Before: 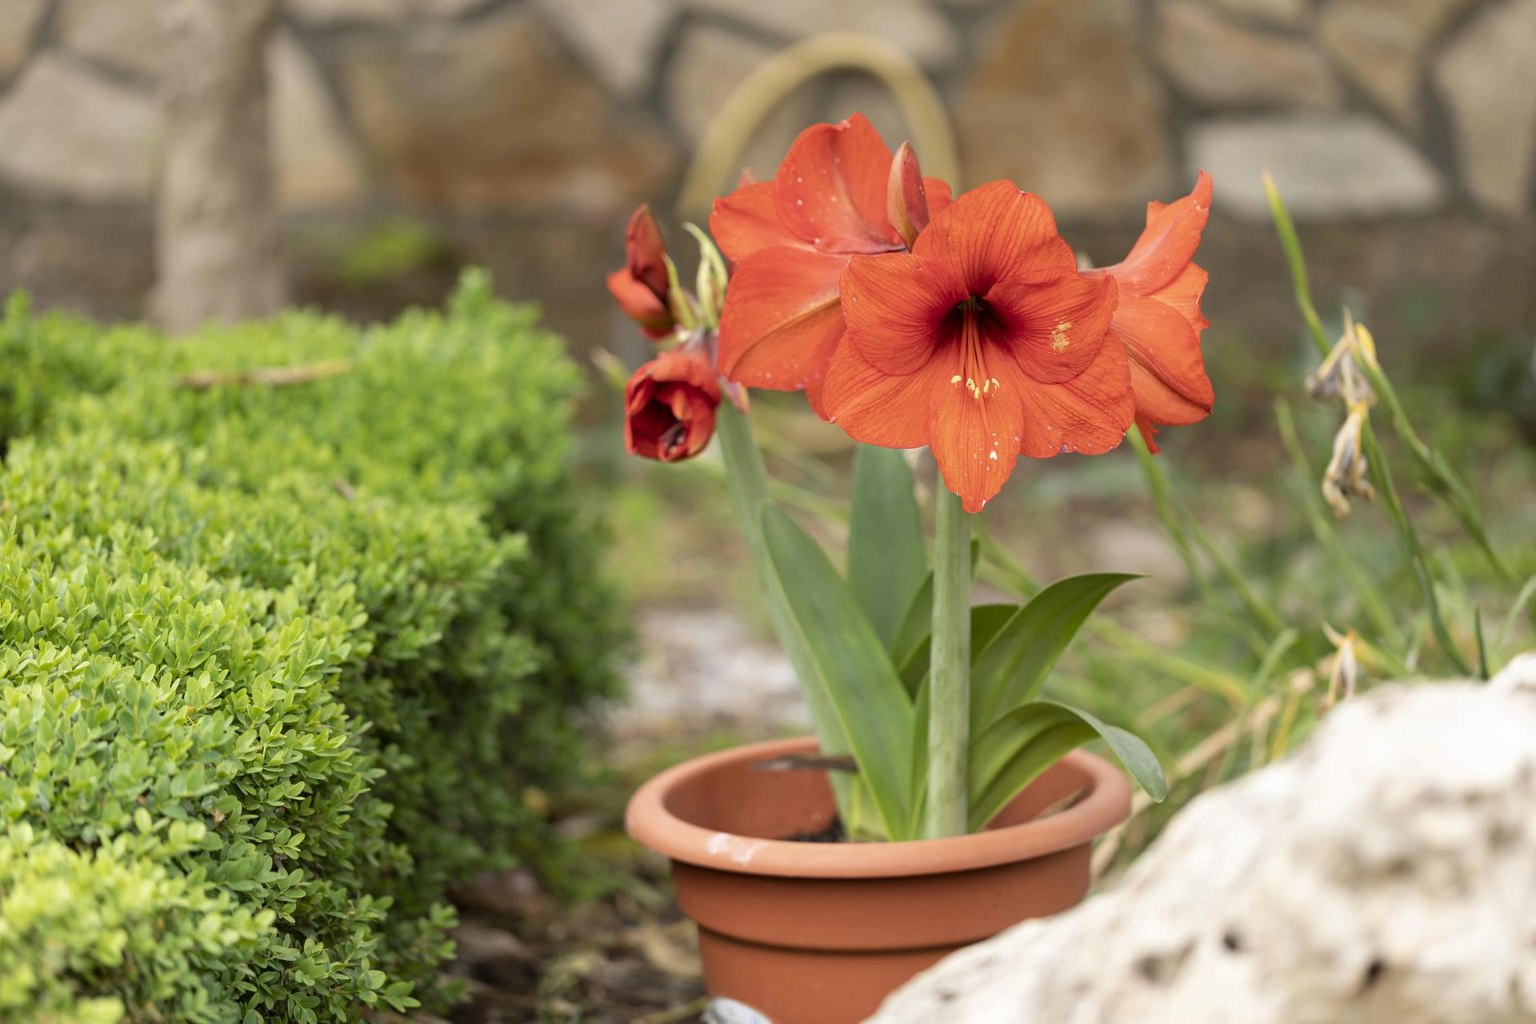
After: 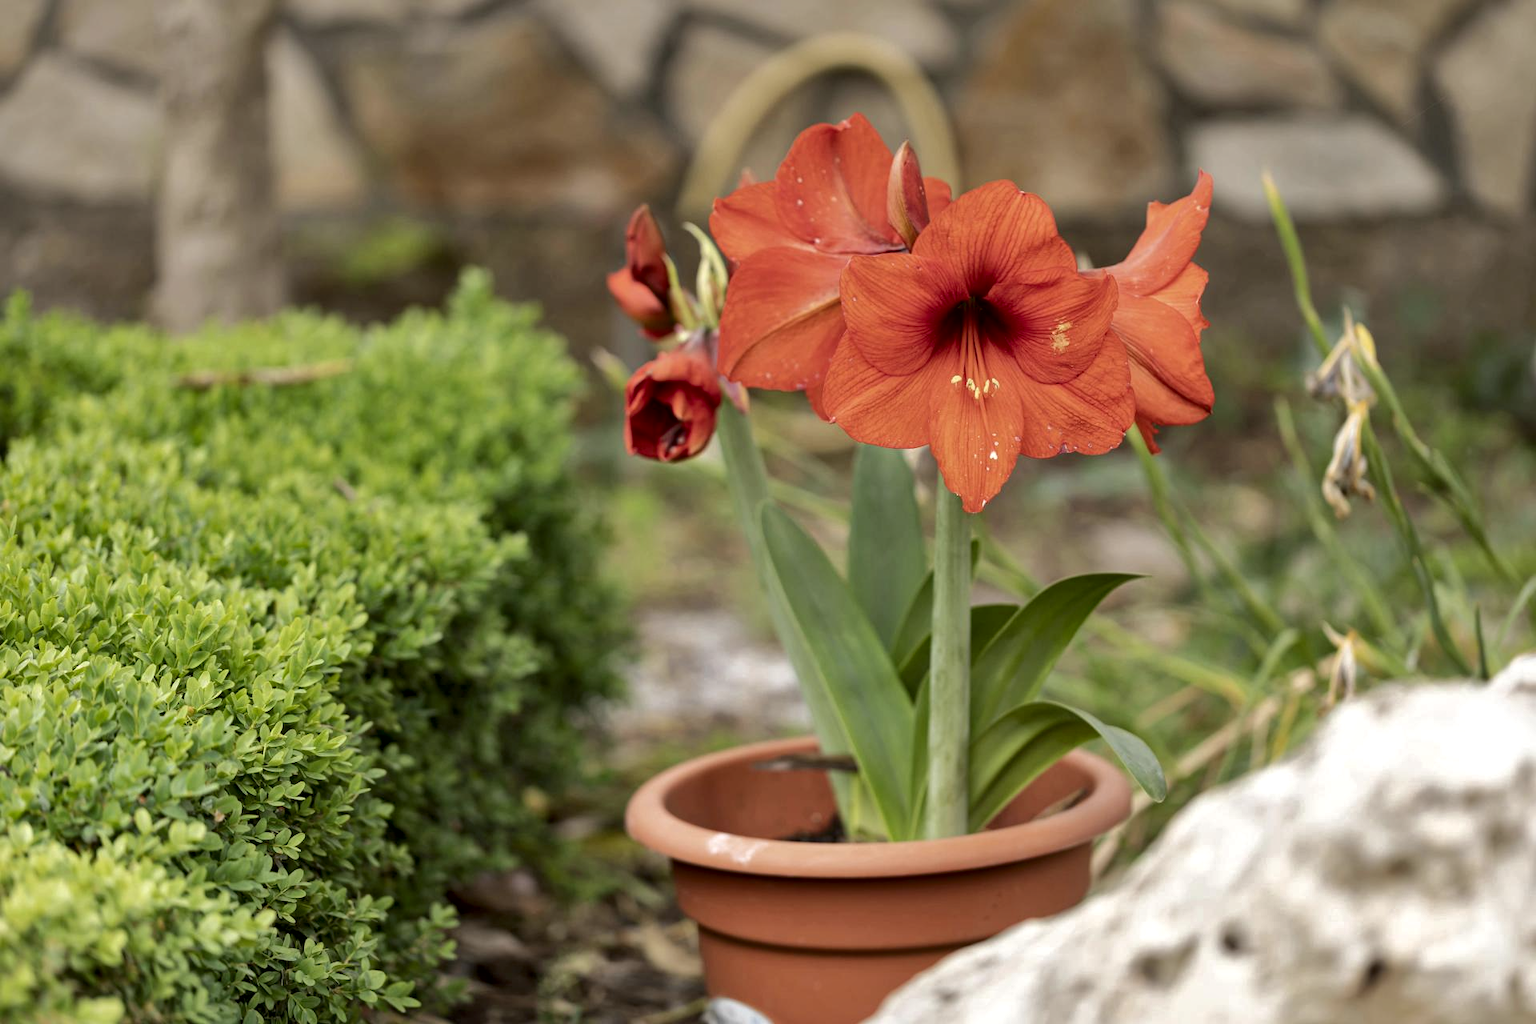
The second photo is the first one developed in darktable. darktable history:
tone curve: curves: ch0 [(0, 0) (0.568, 0.517) (0.8, 0.717) (1, 1)]
local contrast: mode bilateral grid, contrast 50, coarseness 50, detail 150%, midtone range 0.2
